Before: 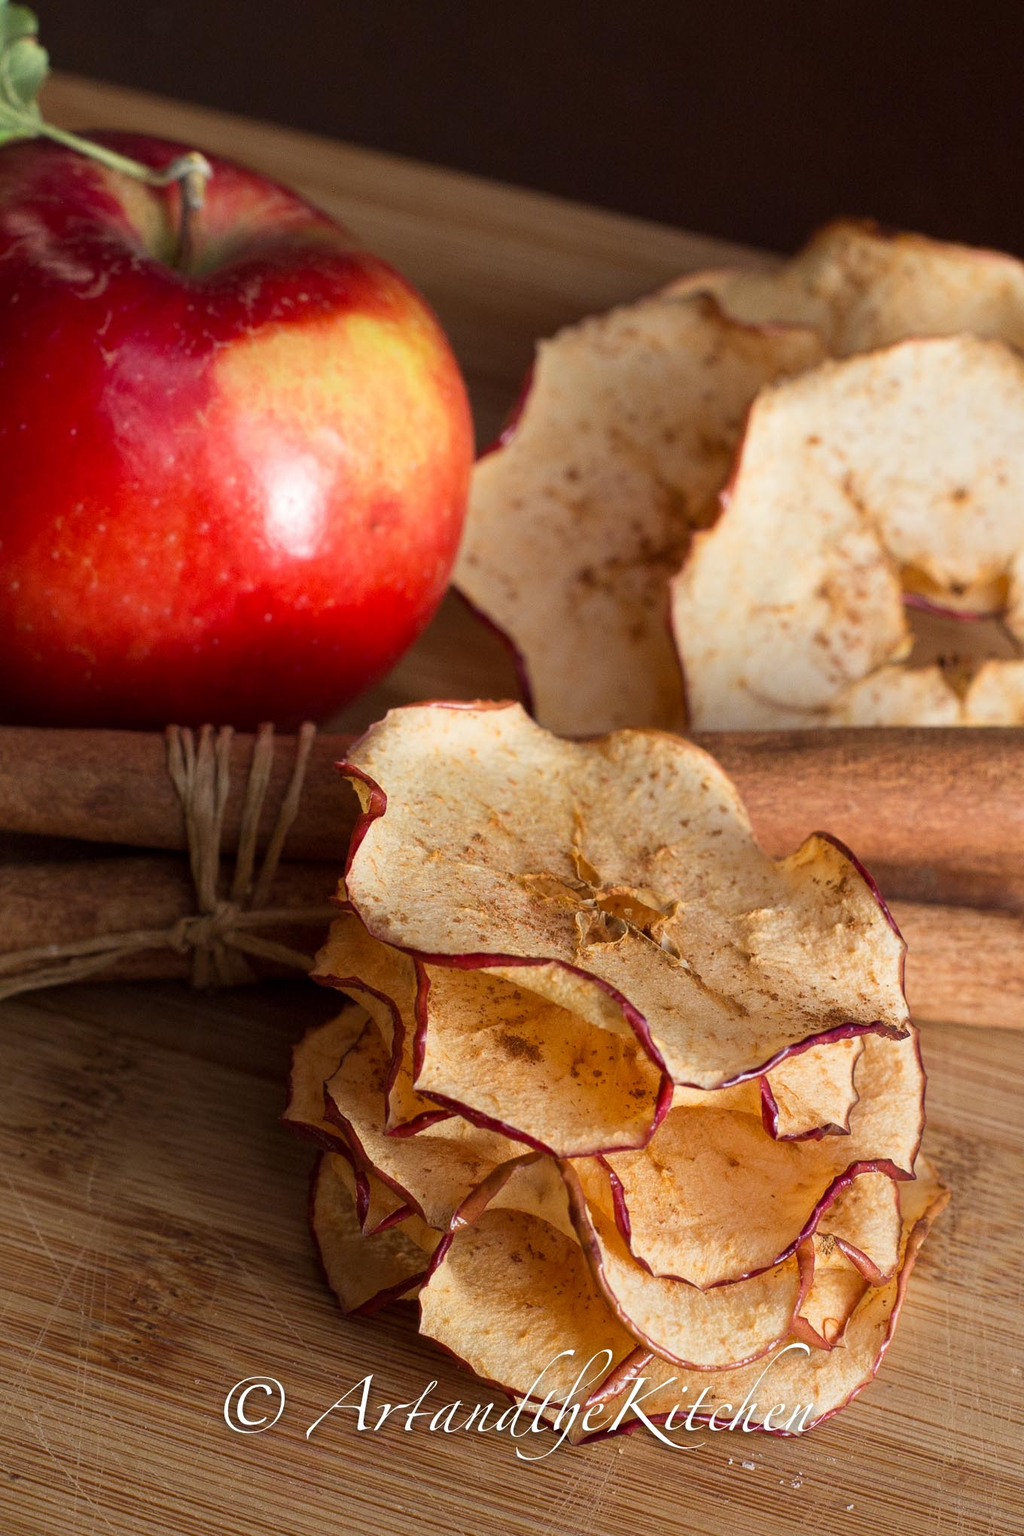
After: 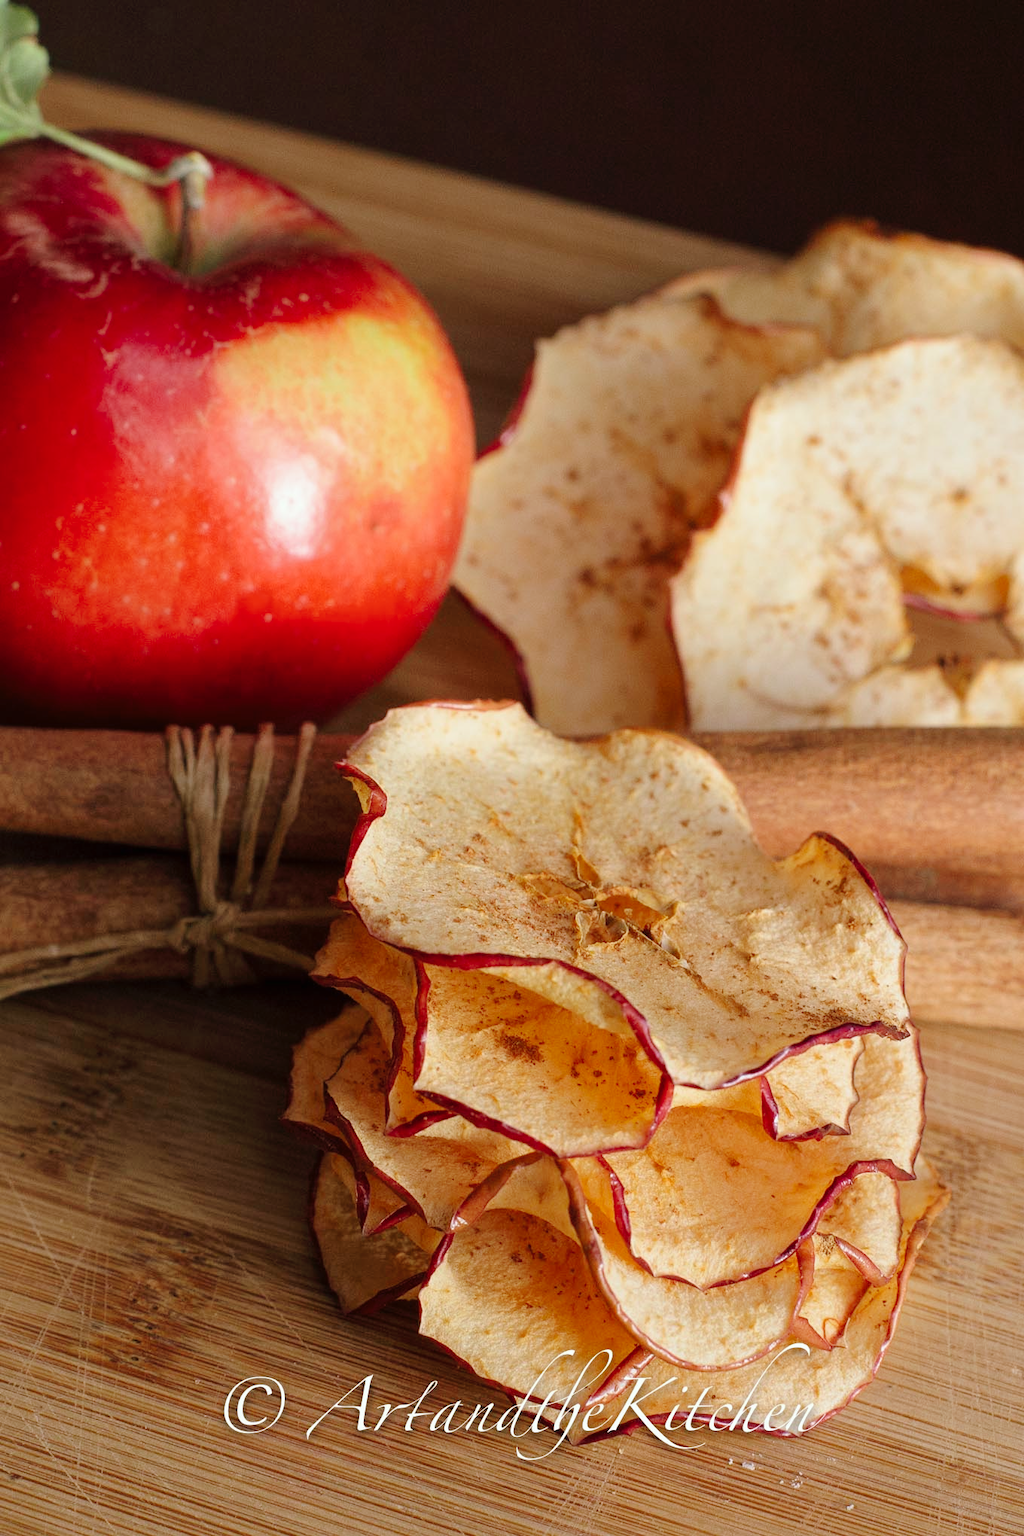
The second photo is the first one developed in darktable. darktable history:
tone curve: curves: ch0 [(0, 0) (0.003, 0.003) (0.011, 0.014) (0.025, 0.027) (0.044, 0.044) (0.069, 0.064) (0.1, 0.108) (0.136, 0.153) (0.177, 0.208) (0.224, 0.275) (0.277, 0.349) (0.335, 0.422) (0.399, 0.492) (0.468, 0.557) (0.543, 0.617) (0.623, 0.682) (0.709, 0.745) (0.801, 0.826) (0.898, 0.916) (1, 1)], preserve colors none
color look up table: target L [93.38, 92.29, 91.07, 85.54, 82.74, 74.23, 67.89, 66.01, 65.99, 45.48, 49.78, 27.52, 18.41, 200.19, 81.55, 77.84, 75.55, 61.9, 49.6, 49.95, 49.64, 46.2, 40.11, 34.91, 22.02, 95.52, 85.93, 79, 74.61, 69, 62.05, 60.09, 55.56, 66.82, 54.46, 41.35, 40.66, 48.93, 35.86, 39.78, 33.15, 25.38, 22.44, 11.26, 2.034, 88.42, 66.44, 62.33, 57.57], target a [-16.11, -28.24, -29.69, -56.14, -59.28, -73.64, -28.27, -77.62, -7.012, -30.63, -28.35, -27.98, -7.524, 0, 0.896, 12.33, 22.59, 60.41, 56.81, 77.6, 31.36, 31.8, 1.125, 52.56, 38.34, 3.814, 19.39, 29.5, 44.41, 22.11, 19.45, 73.15, 79.91, 57.94, 37.36, 13.49, 60.8, 40.63, 3.249, 55.95, 0.377, 42.7, 28.11, 13.54, 5.95, -48.44, -43.69, -19.02, -7.862], target b [40.86, 25.98, 72.17, 59.18, 16.73, 47.02, 42.32, 62.69, 62.35, 45.31, 13.47, 28.19, 20.02, 0, 20.31, 85.11, 57.58, 32.21, 57.91, 55.58, 26.77, 51.68, 37.29, 32.57, 7.149, -3.577, -15.83, -3.919, -24.73, -40.36, 0.886, 1.026, -26.18, -43.82, -9.379, -48.66, 6.238, -64.7, -15.63, -41.54, 4.151, -20.35, -55.5, -30.8, -2.45, -11.63, -10.93, -42.51, -23.01], num patches 49
